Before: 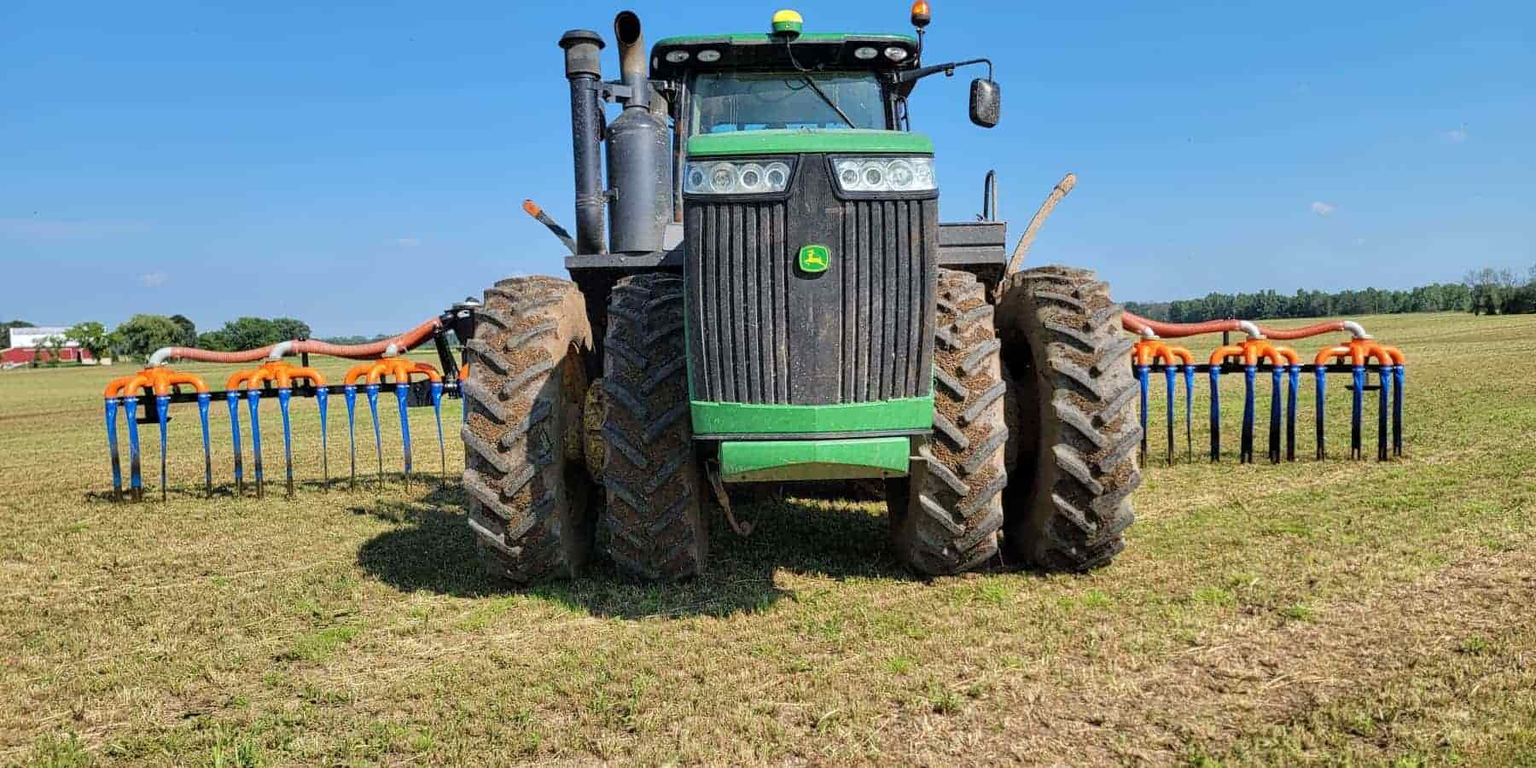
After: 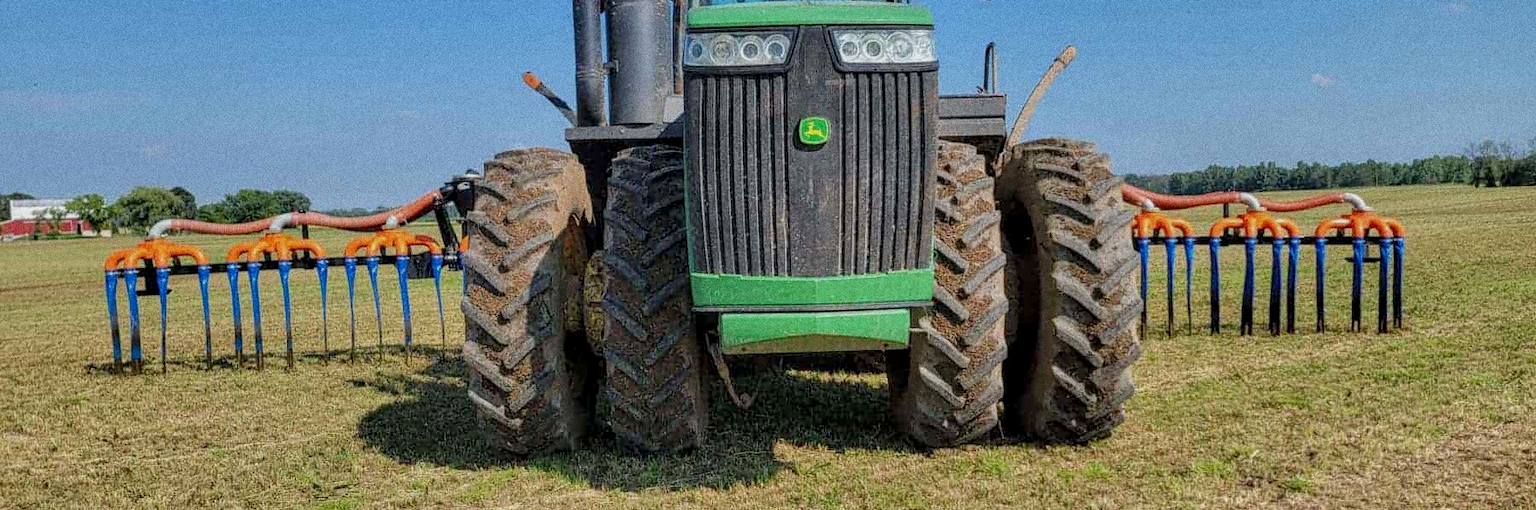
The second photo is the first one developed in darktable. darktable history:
crop: top 16.727%, bottom 16.727%
local contrast: on, module defaults
tone equalizer: -8 EV 0.25 EV, -7 EV 0.417 EV, -6 EV 0.417 EV, -5 EV 0.25 EV, -3 EV -0.25 EV, -2 EV -0.417 EV, -1 EV -0.417 EV, +0 EV -0.25 EV, edges refinement/feathering 500, mask exposure compensation -1.57 EV, preserve details guided filter
grain: coarseness 0.09 ISO, strength 40%
